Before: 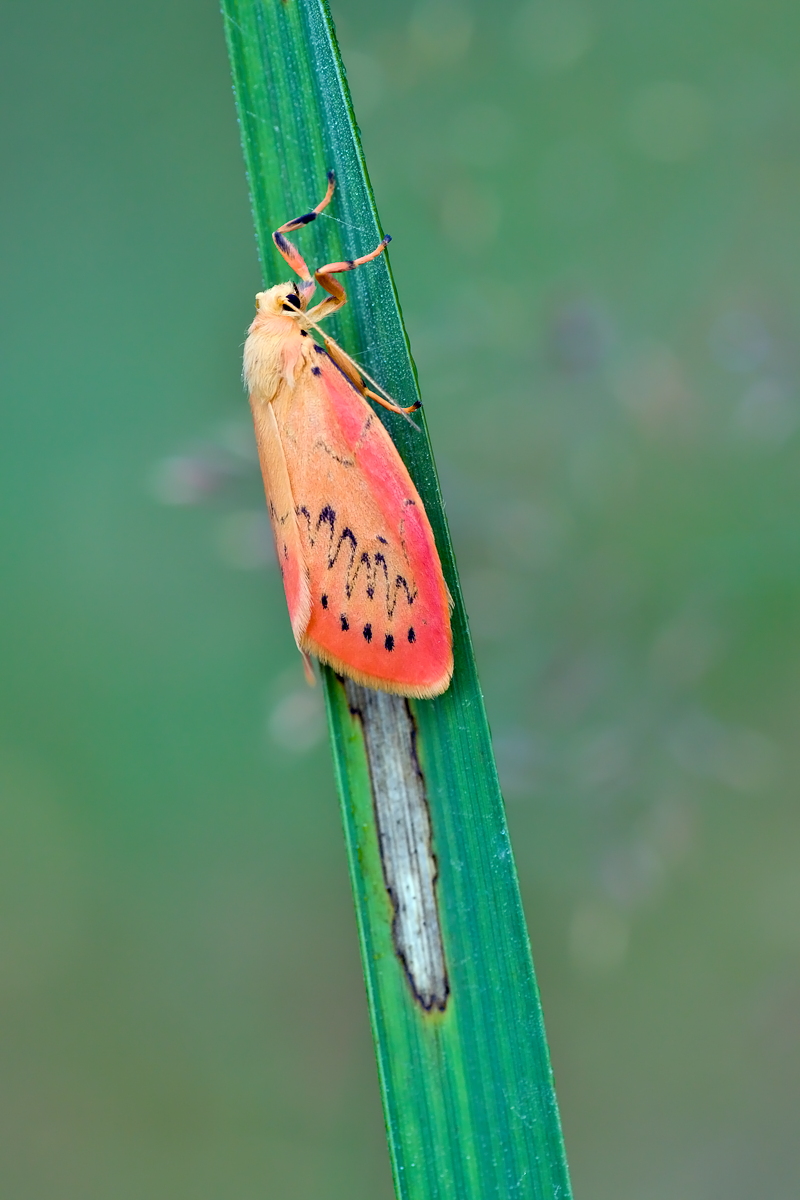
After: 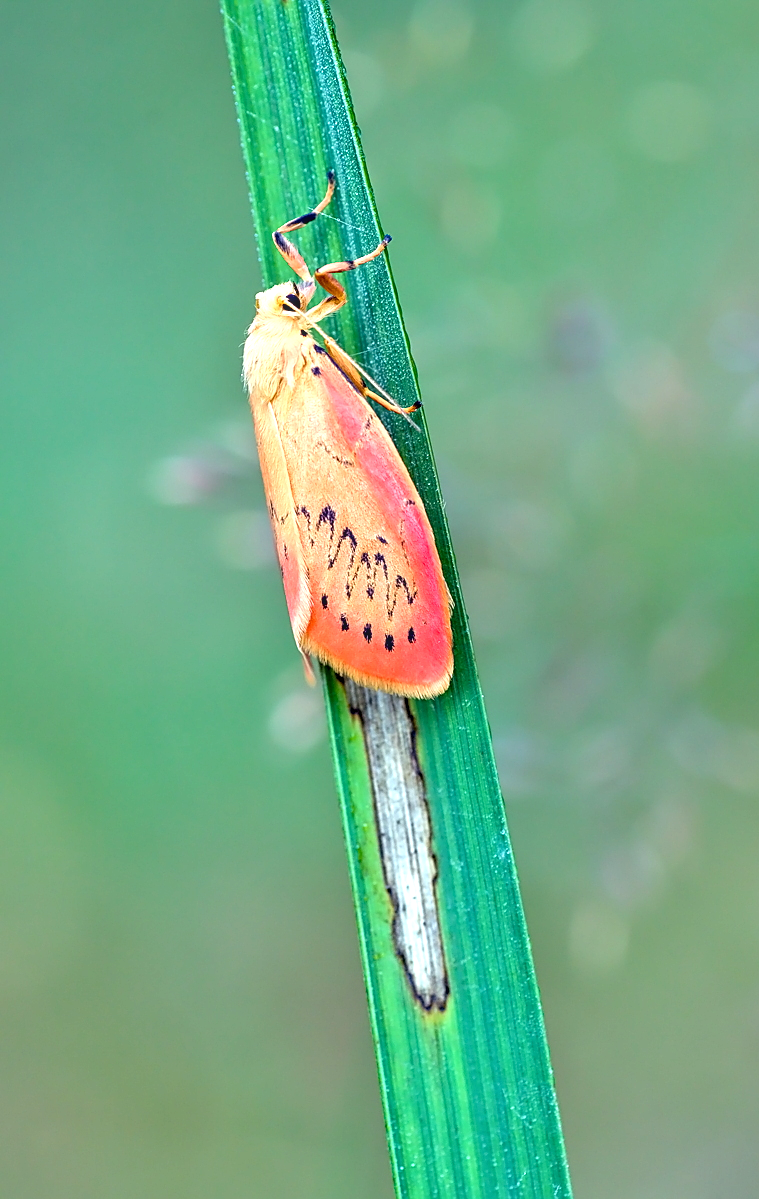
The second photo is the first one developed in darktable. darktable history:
local contrast: on, module defaults
contrast brightness saturation: contrast 0.05
exposure: black level correction 0, exposure 0.702 EV, compensate highlight preservation false
sharpen: on, module defaults
crop and rotate: left 0%, right 5.116%
